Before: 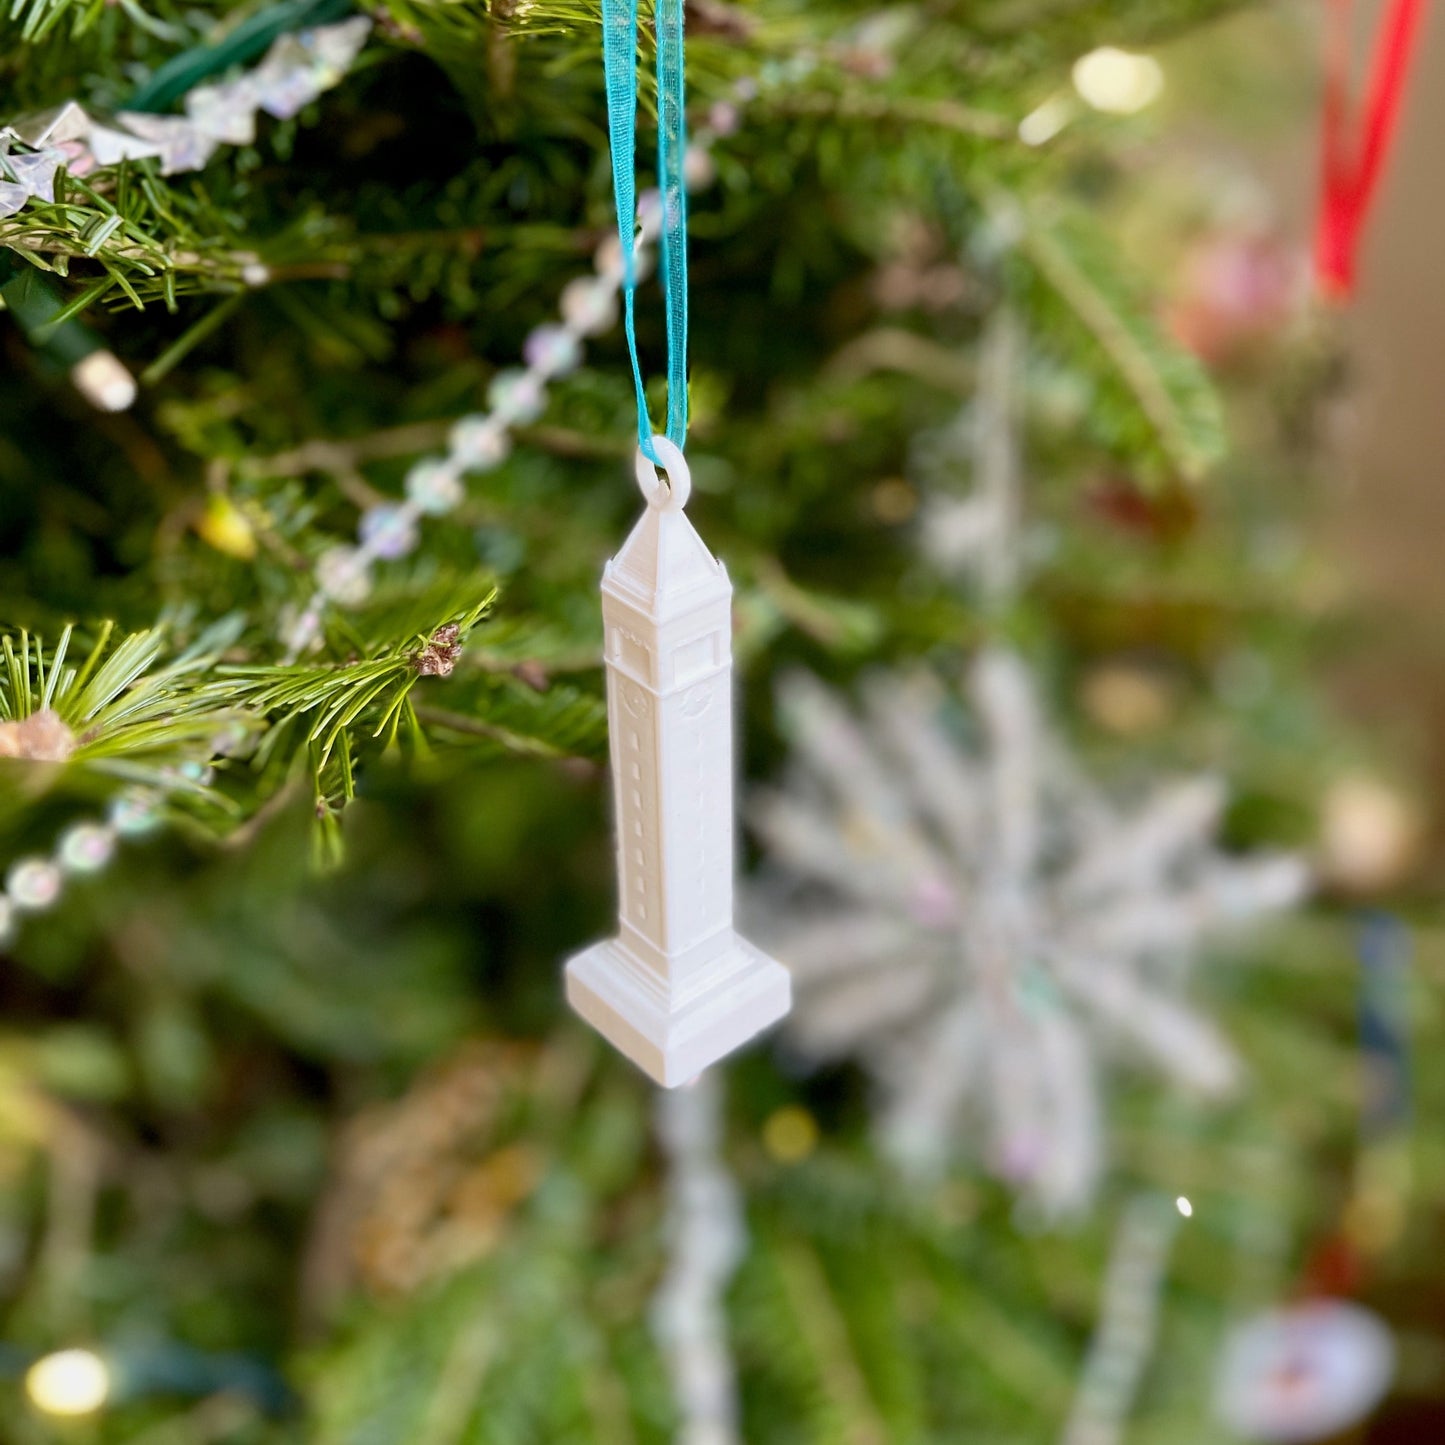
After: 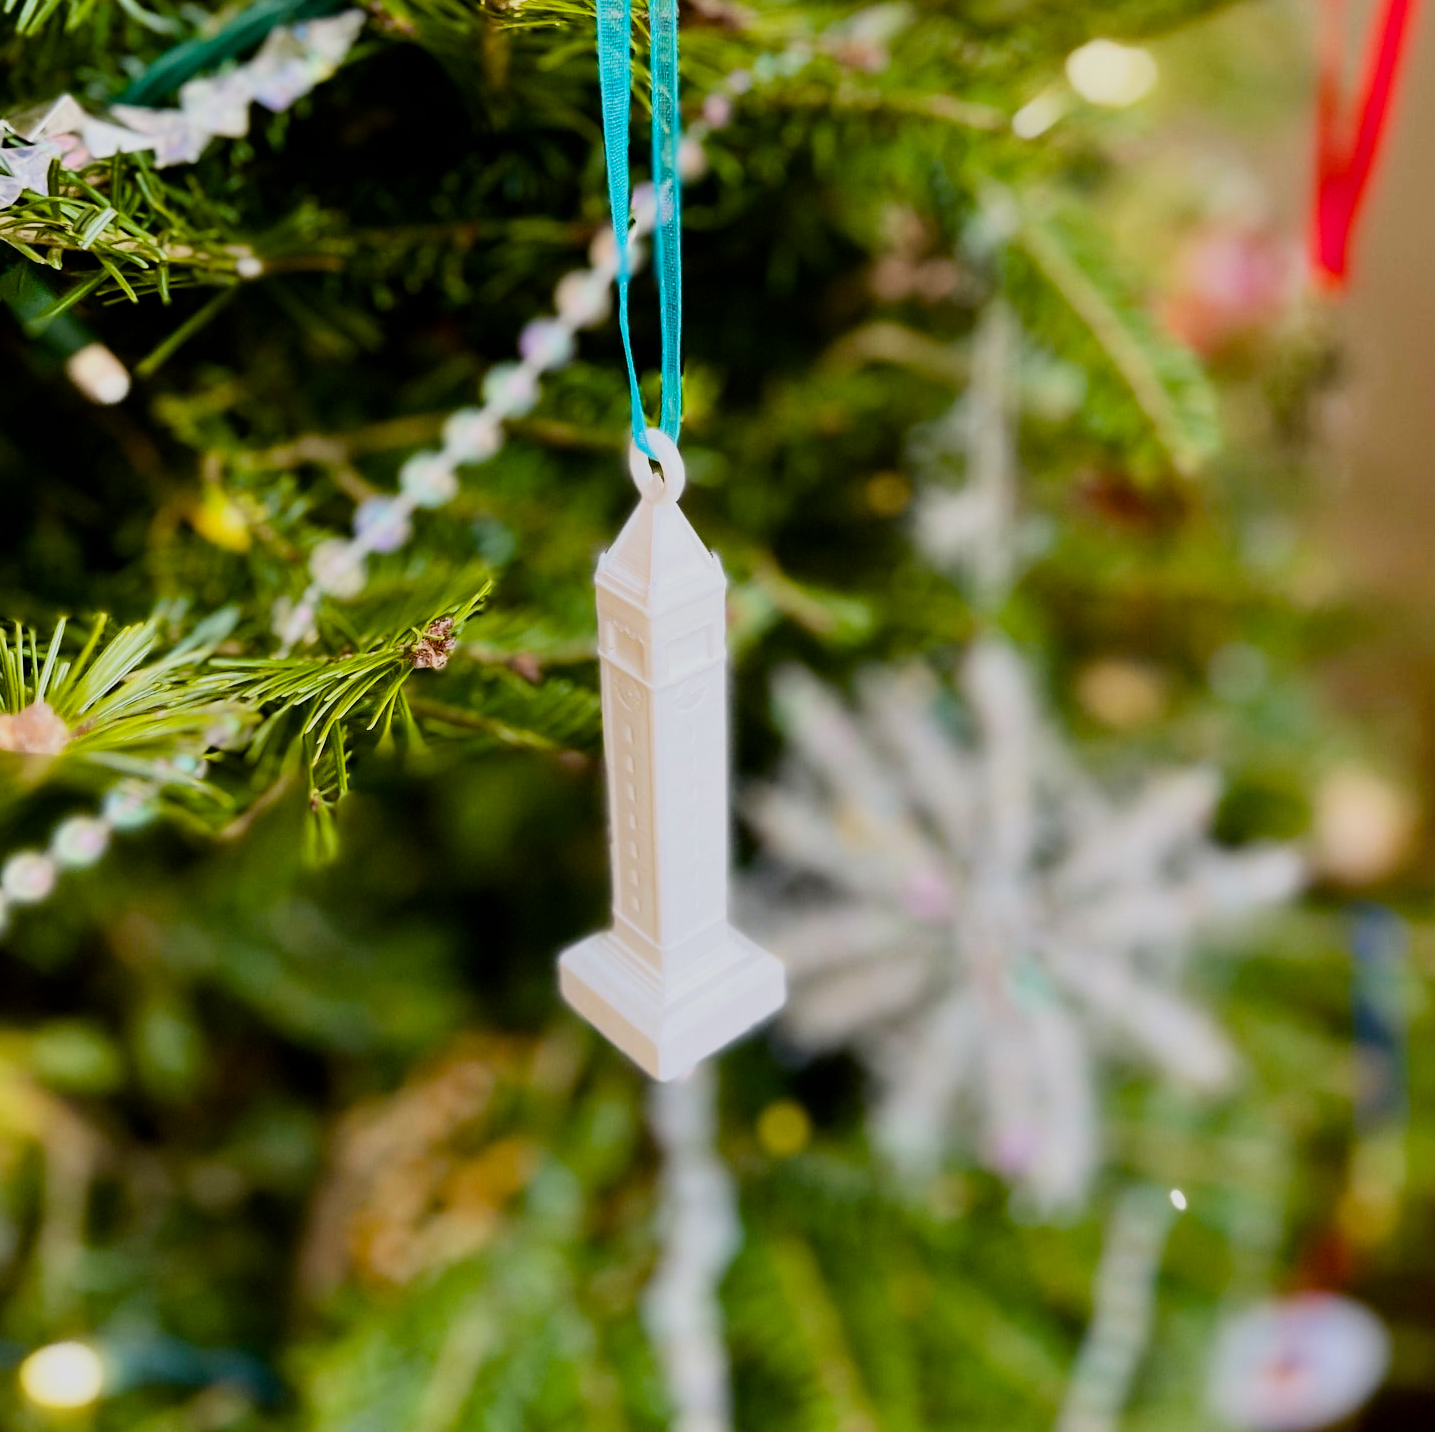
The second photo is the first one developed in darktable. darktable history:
color balance rgb: perceptual saturation grading › global saturation 35%, perceptual saturation grading › highlights -25%, perceptual saturation grading › shadows 25%, global vibrance 10%
filmic rgb: black relative exposure -7.5 EV, white relative exposure 5 EV, hardness 3.31, contrast 1.3, contrast in shadows safe
crop: left 0.434%, top 0.485%, right 0.244%, bottom 0.386%
